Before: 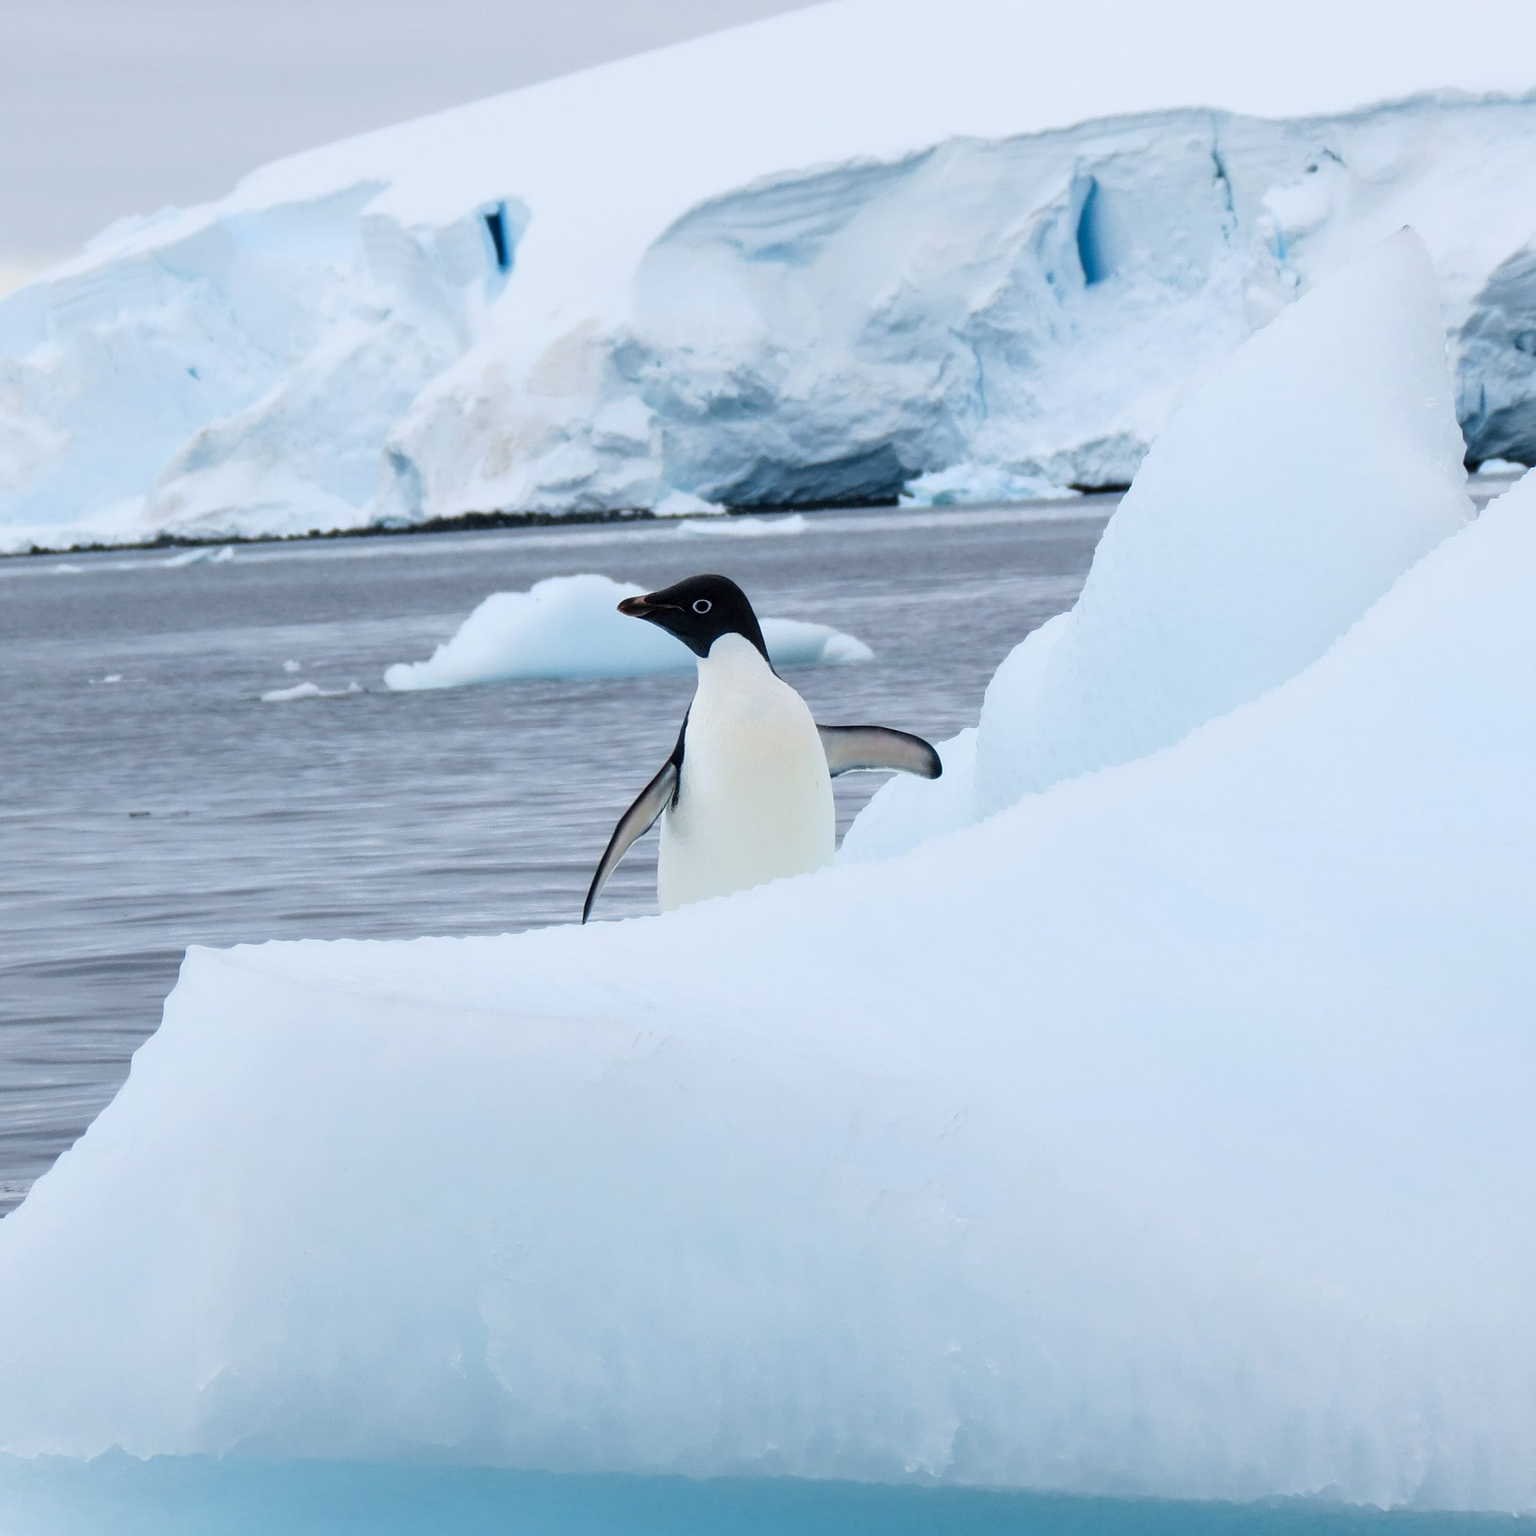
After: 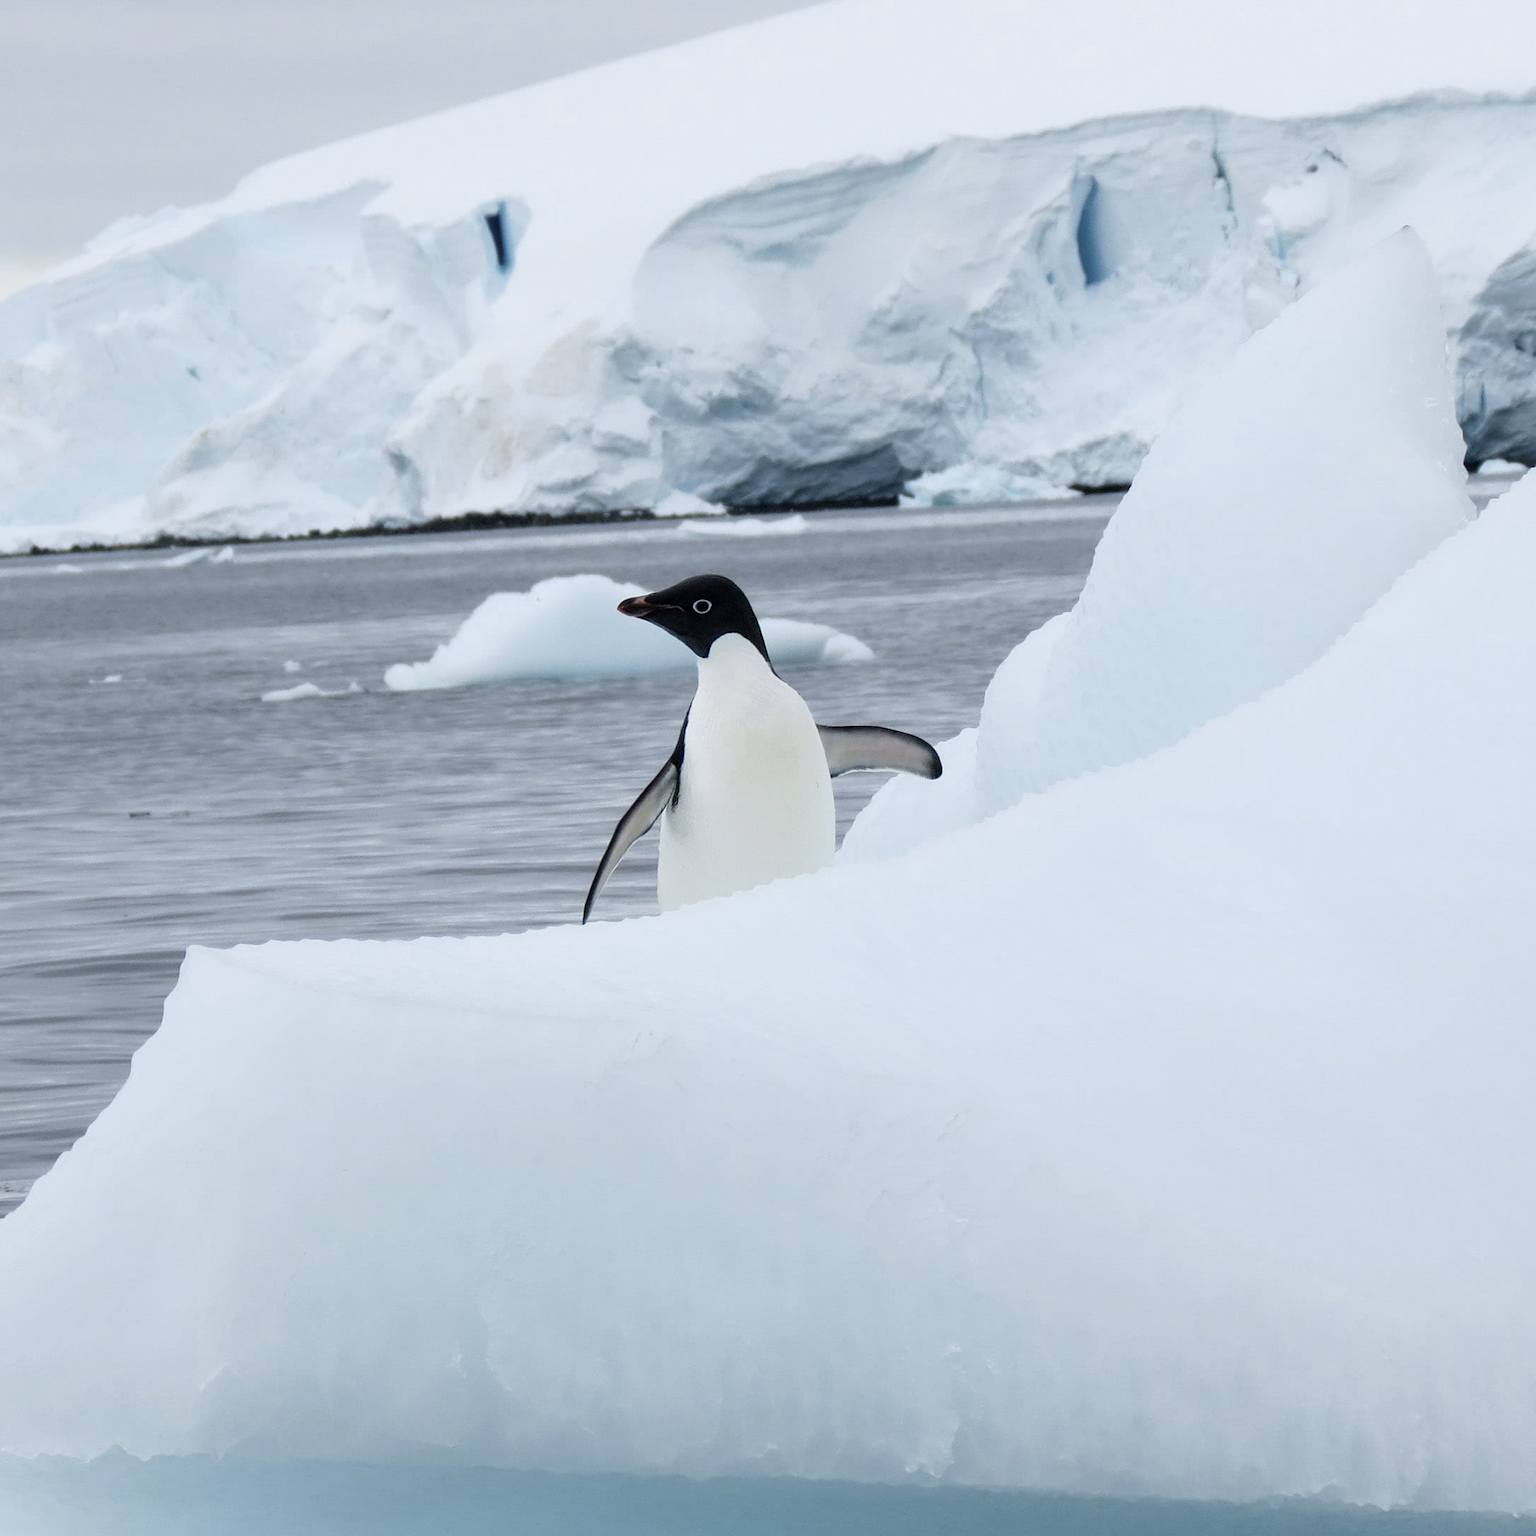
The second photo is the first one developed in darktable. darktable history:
exposure: compensate highlight preservation false
color zones: curves: ch0 [(0, 0.48) (0.209, 0.398) (0.305, 0.332) (0.429, 0.493) (0.571, 0.5) (0.714, 0.5) (0.857, 0.5) (1, 0.48)]; ch1 [(0, 0.633) (0.143, 0.586) (0.286, 0.489) (0.429, 0.448) (0.571, 0.31) (0.714, 0.335) (0.857, 0.492) (1, 0.633)]; ch2 [(0, 0.448) (0.143, 0.498) (0.286, 0.5) (0.429, 0.5) (0.571, 0.5) (0.714, 0.5) (0.857, 0.5) (1, 0.448)]
